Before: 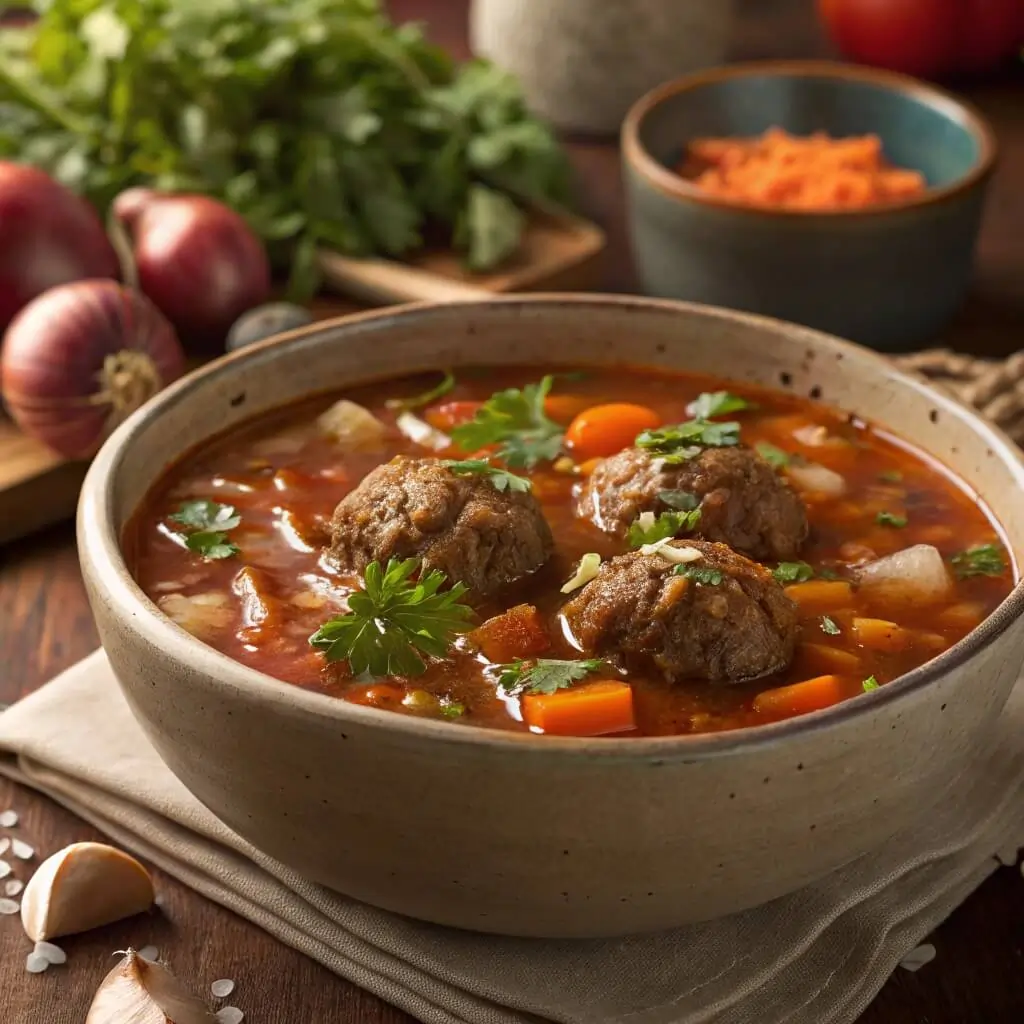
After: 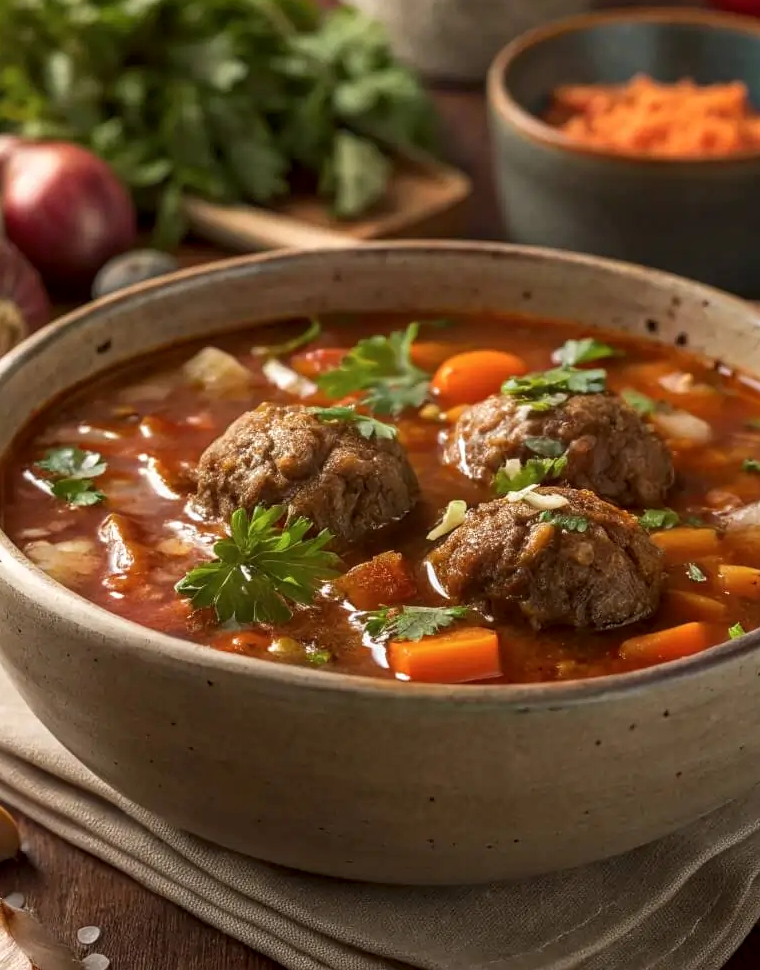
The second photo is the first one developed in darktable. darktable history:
crop and rotate: left 13.15%, top 5.251%, right 12.609%
local contrast: on, module defaults
